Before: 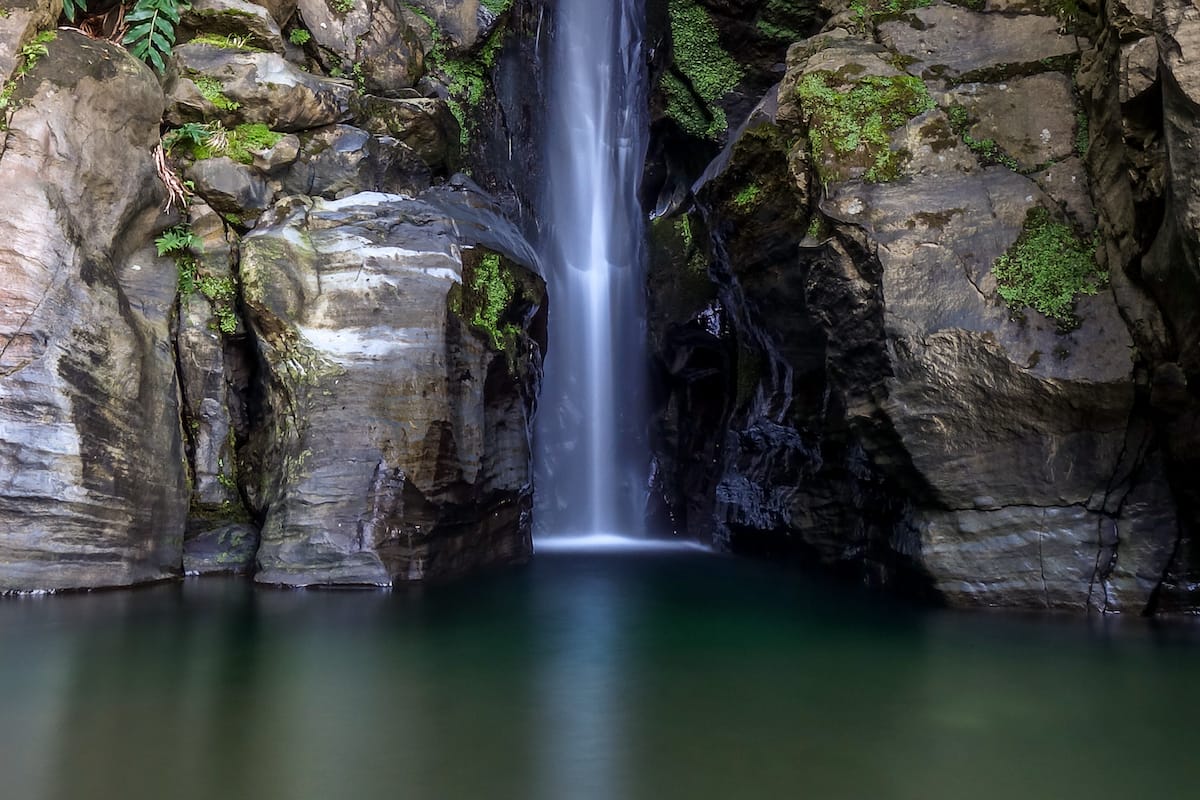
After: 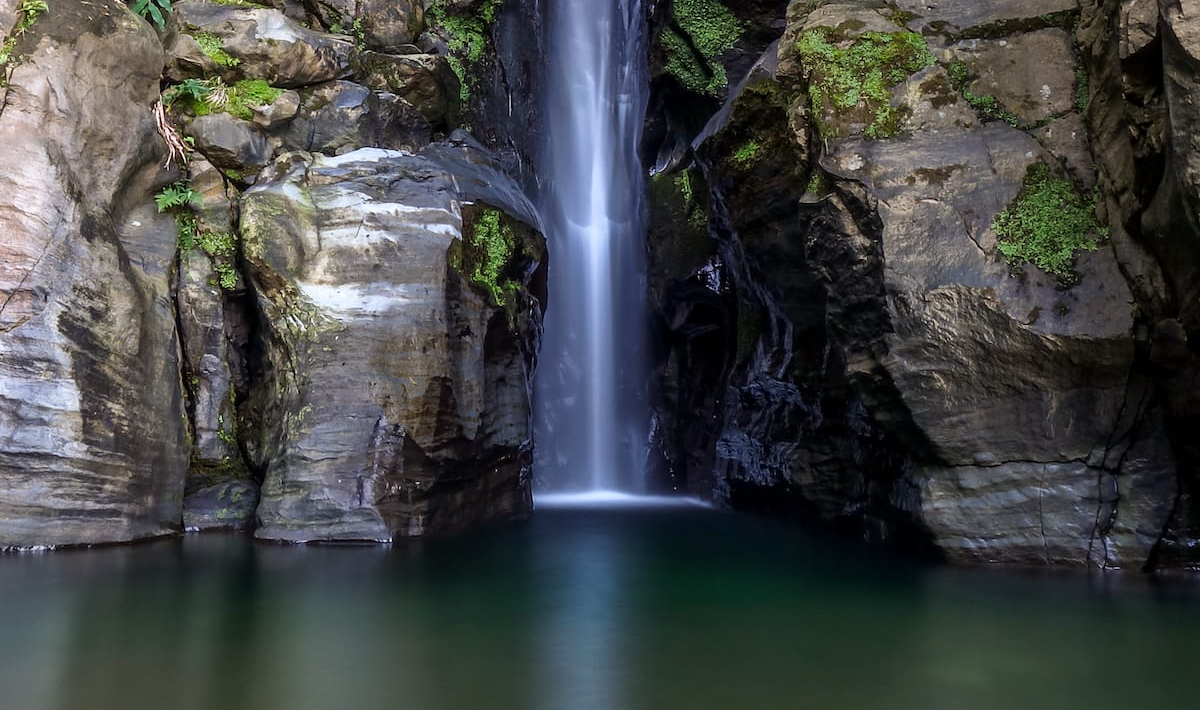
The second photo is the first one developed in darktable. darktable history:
tone equalizer: on, module defaults
crop and rotate: top 5.609%, bottom 5.609%
